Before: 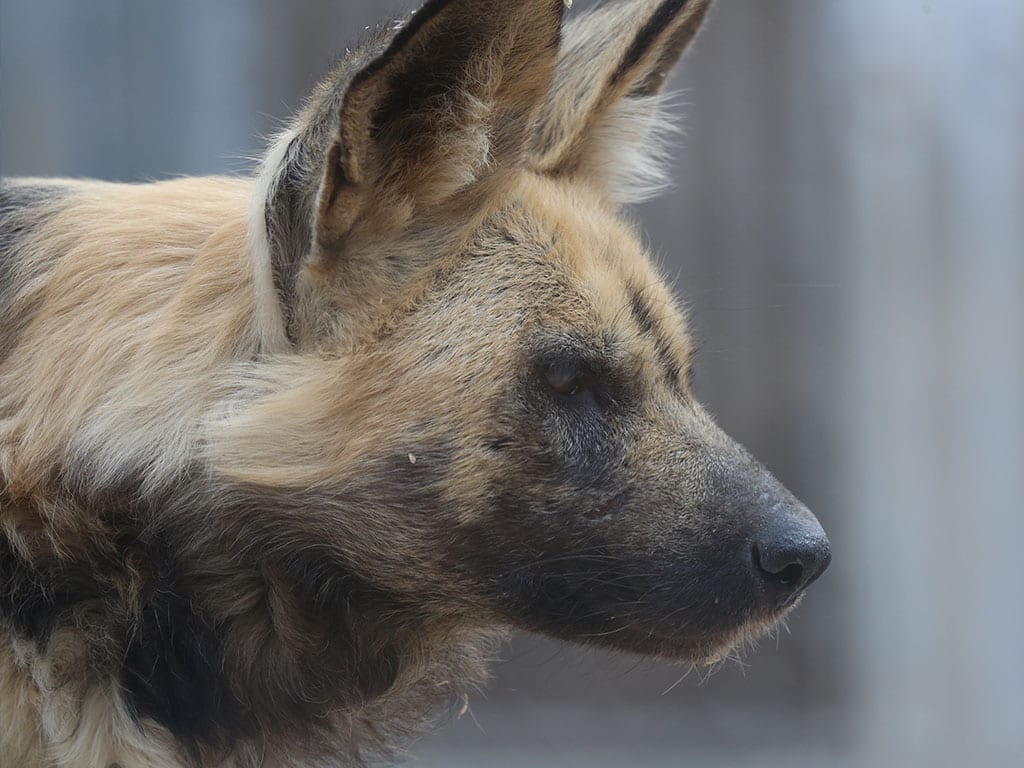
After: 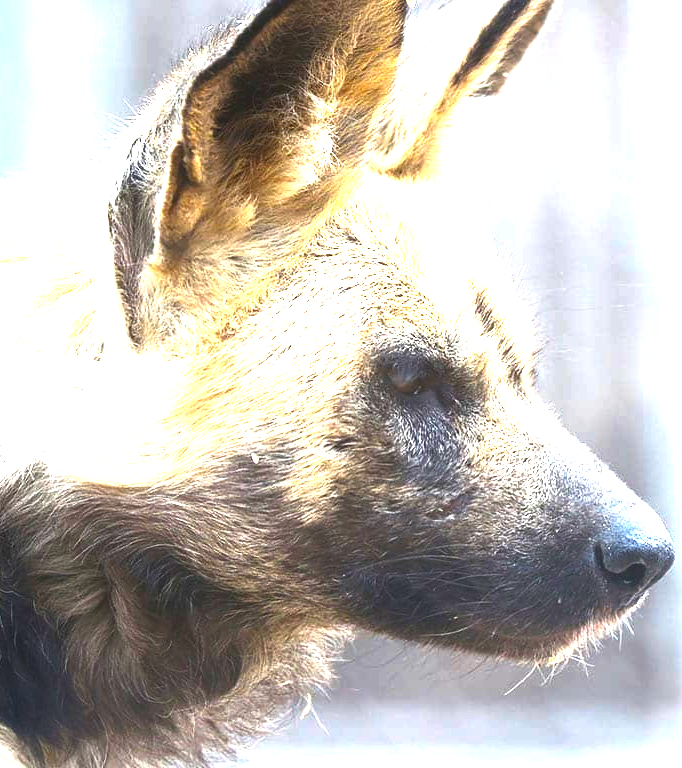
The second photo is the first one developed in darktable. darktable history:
exposure: exposure 0.2 EV, compensate highlight preservation false
crop: left 15.419%, right 17.914%
color balance rgb: perceptual saturation grading › global saturation 25%, perceptual brilliance grading › global brilliance 35%, perceptual brilliance grading › highlights 50%, perceptual brilliance grading › mid-tones 60%, perceptual brilliance grading › shadows 35%, global vibrance 20%
